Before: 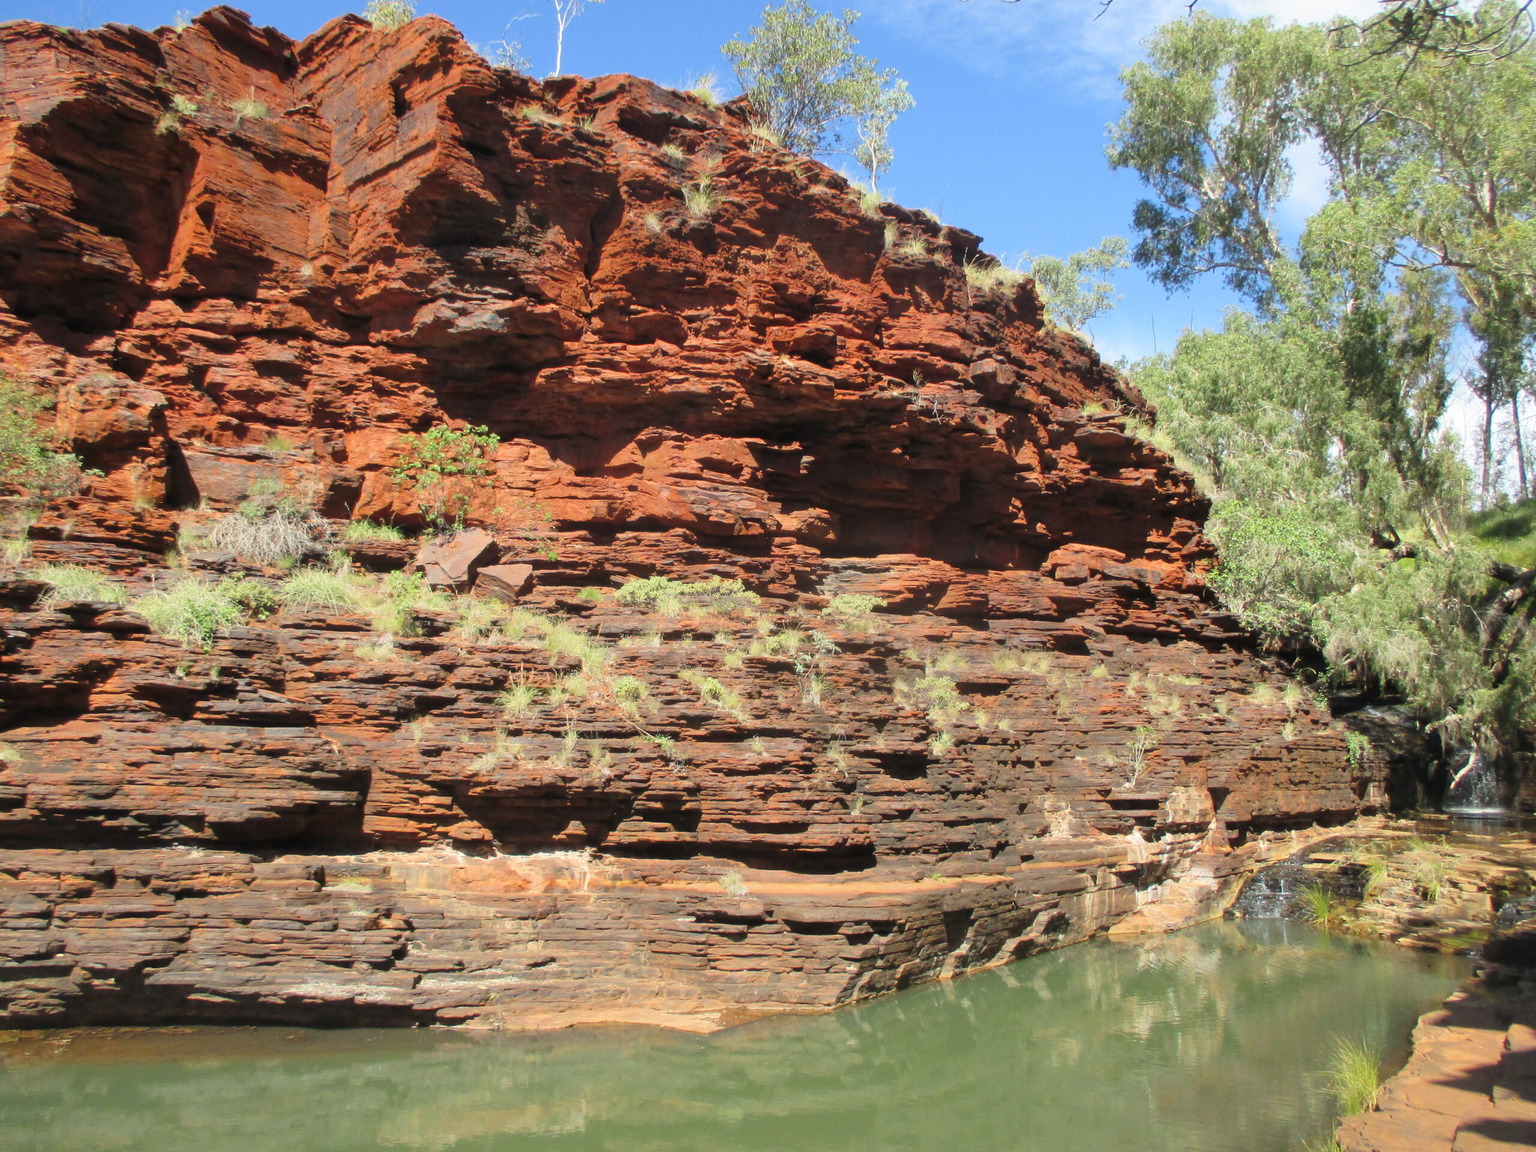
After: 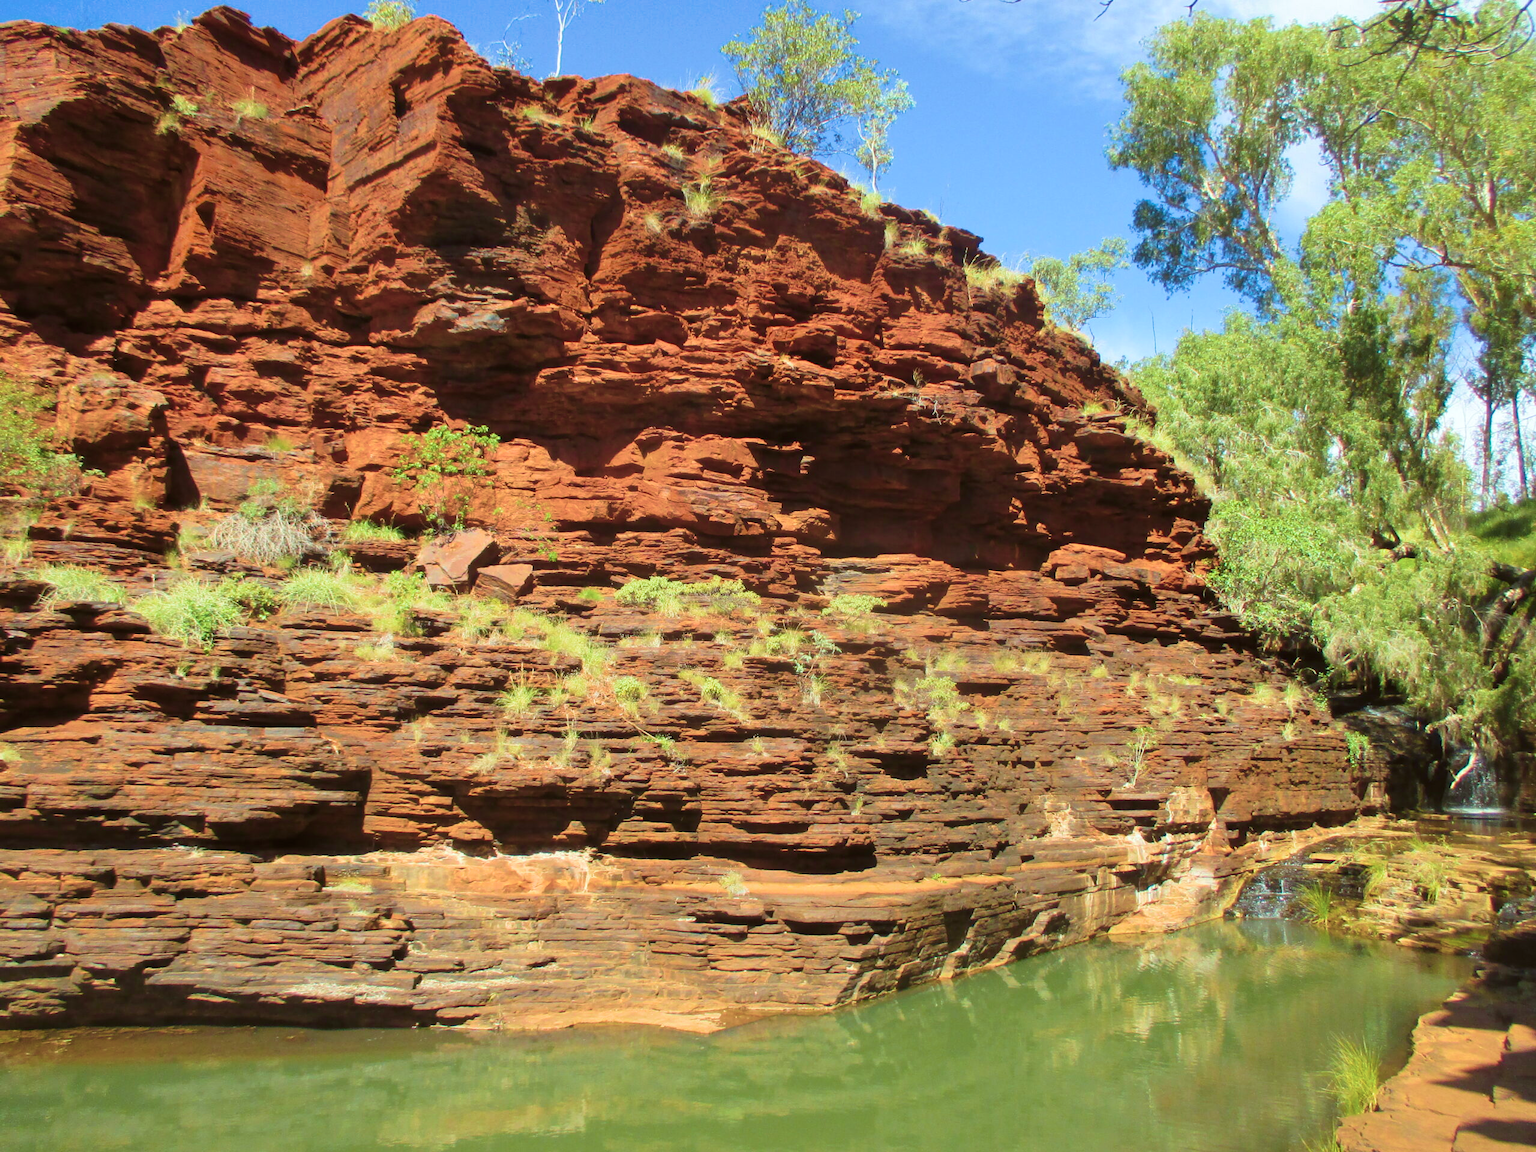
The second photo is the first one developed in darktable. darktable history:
velvia: strength 67.27%, mid-tones bias 0.971
color correction: highlights a* -2.87, highlights b* -2.05, shadows a* 2.12, shadows b* 2.77
